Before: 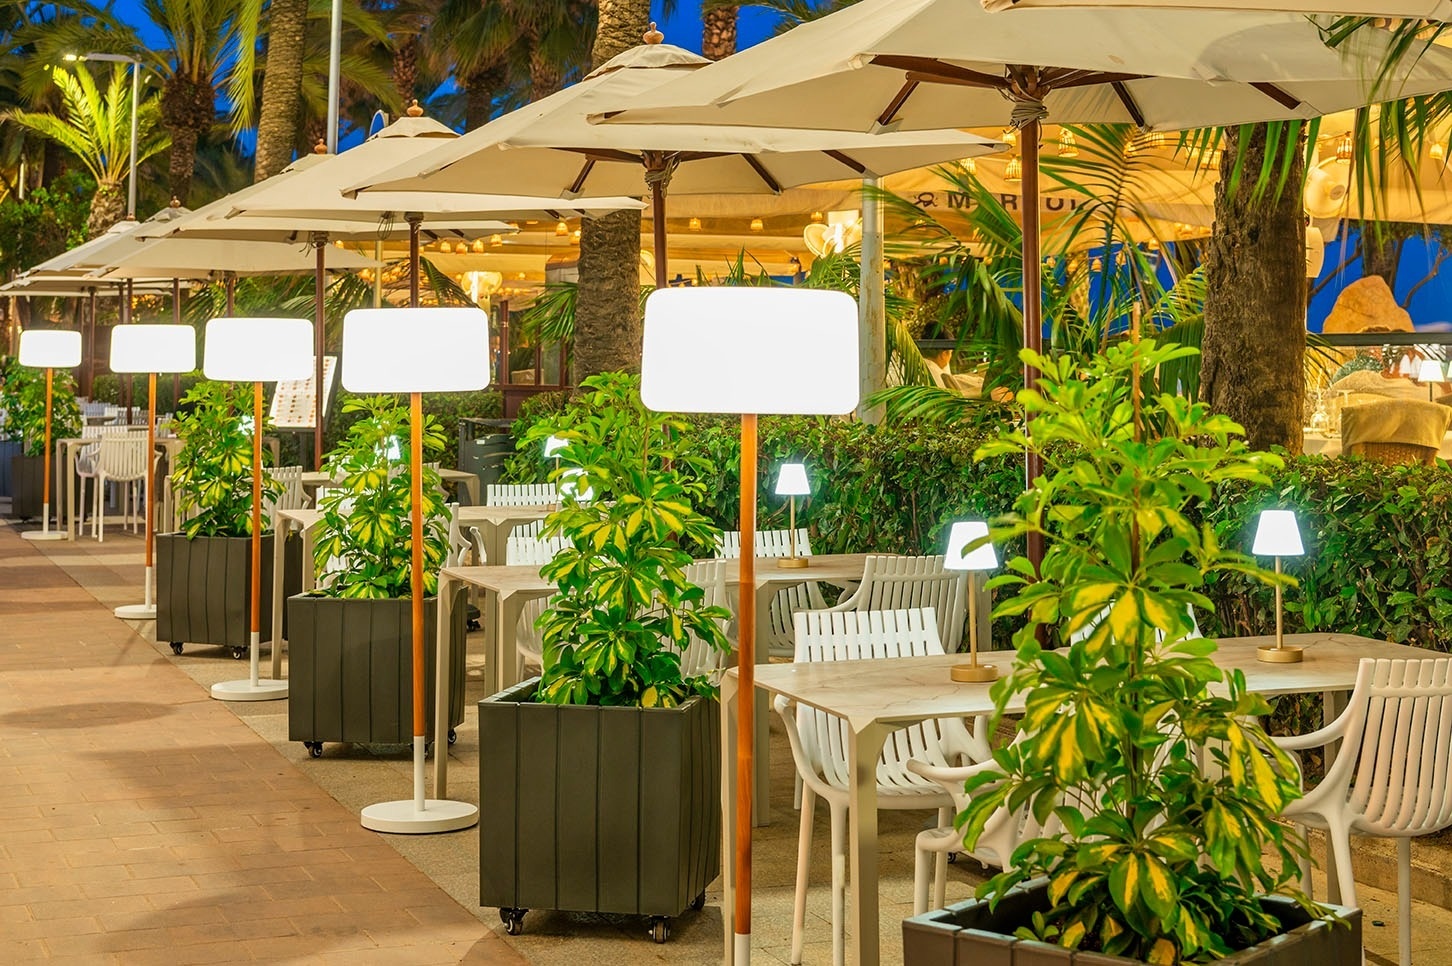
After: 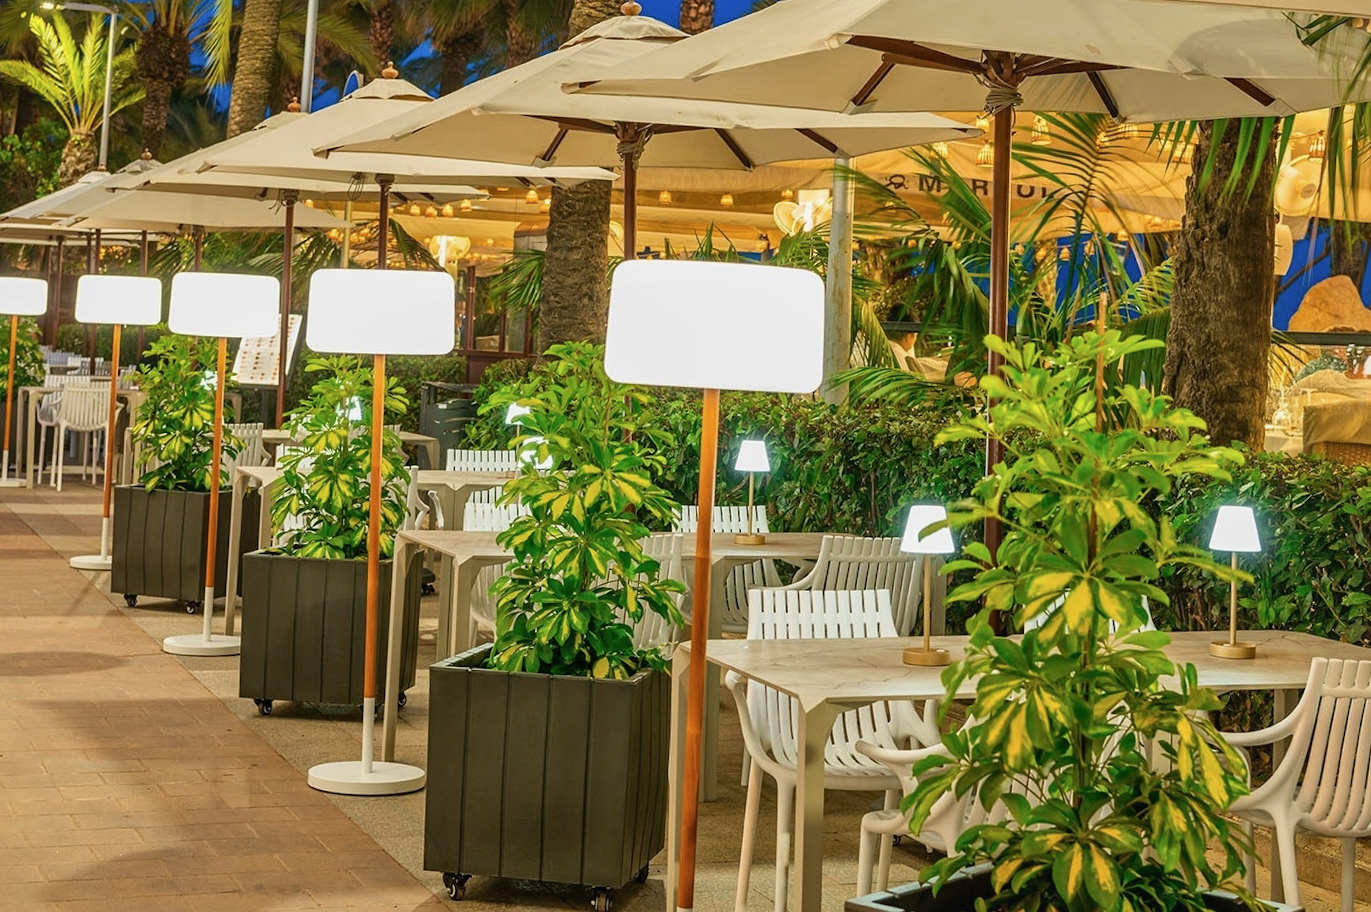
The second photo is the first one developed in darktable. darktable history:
local contrast: mode bilateral grid, contrast 20, coarseness 51, detail 121%, midtone range 0.2
crop and rotate: angle -2.27°
contrast brightness saturation: contrast -0.069, brightness -0.032, saturation -0.111
